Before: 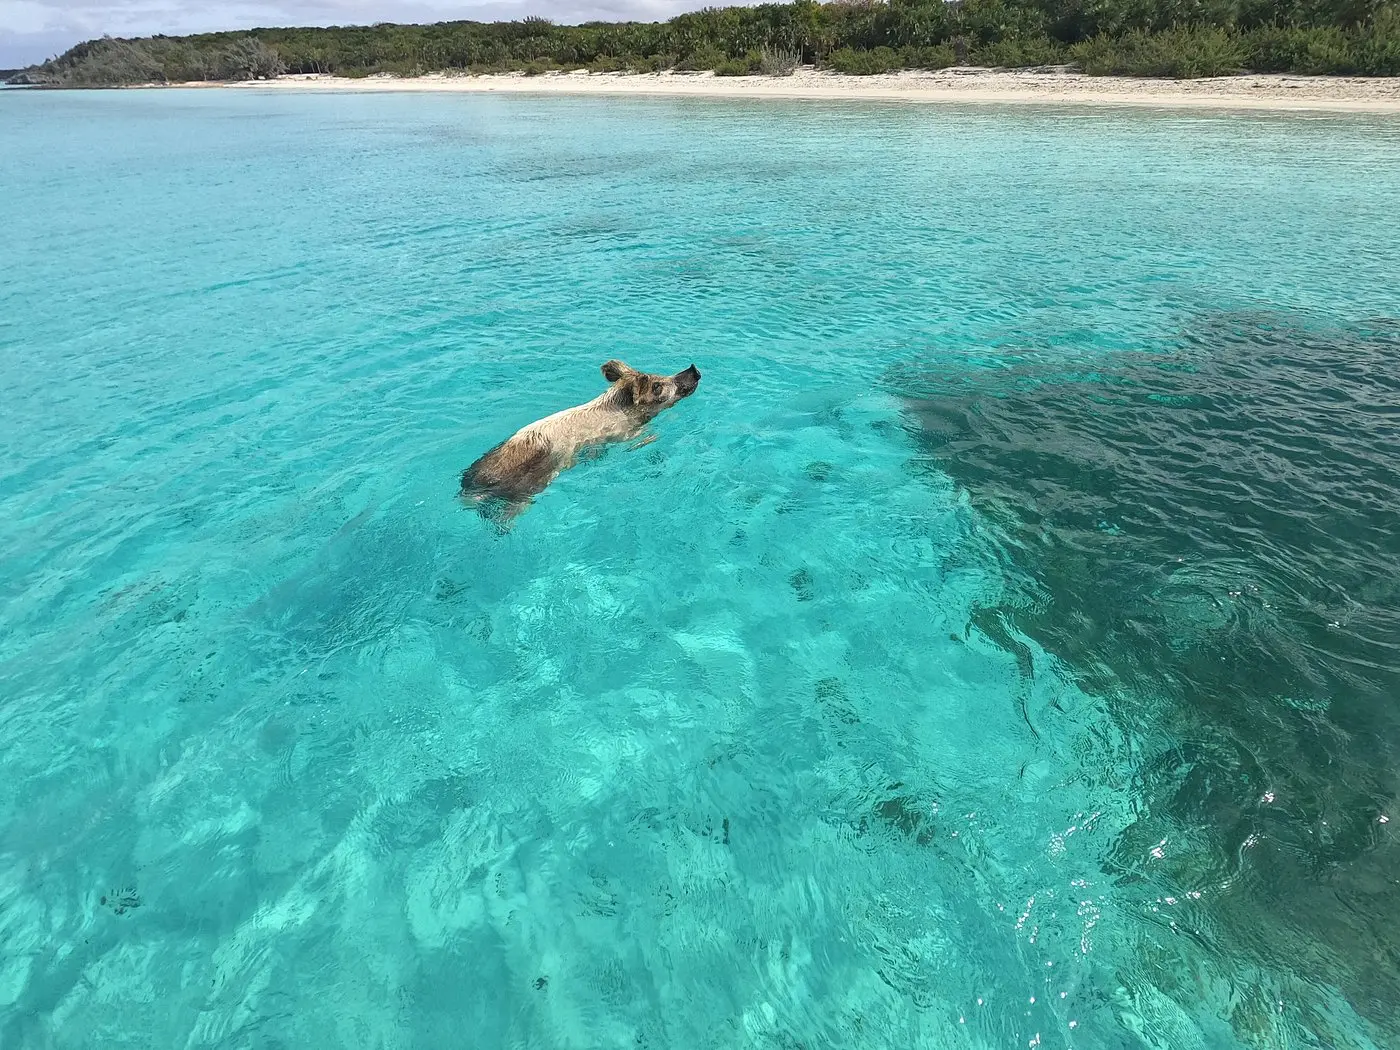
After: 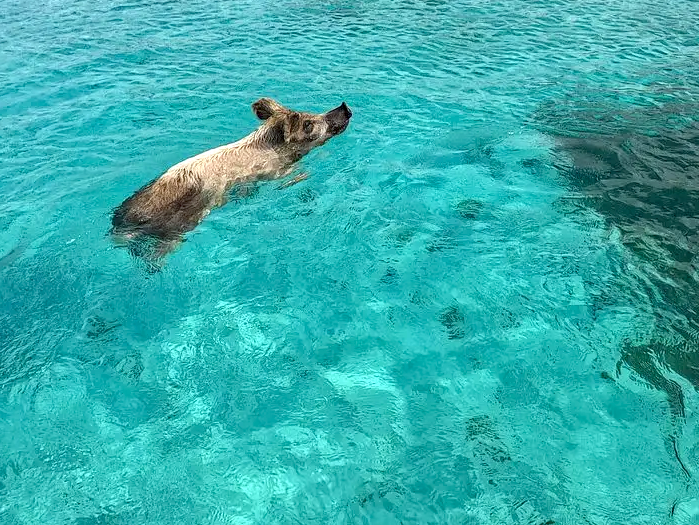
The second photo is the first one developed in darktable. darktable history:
crop: left 25%, top 25%, right 25%, bottom 25%
haze removal: strength 0.29, distance 0.25, compatibility mode true, adaptive false
local contrast: on, module defaults
